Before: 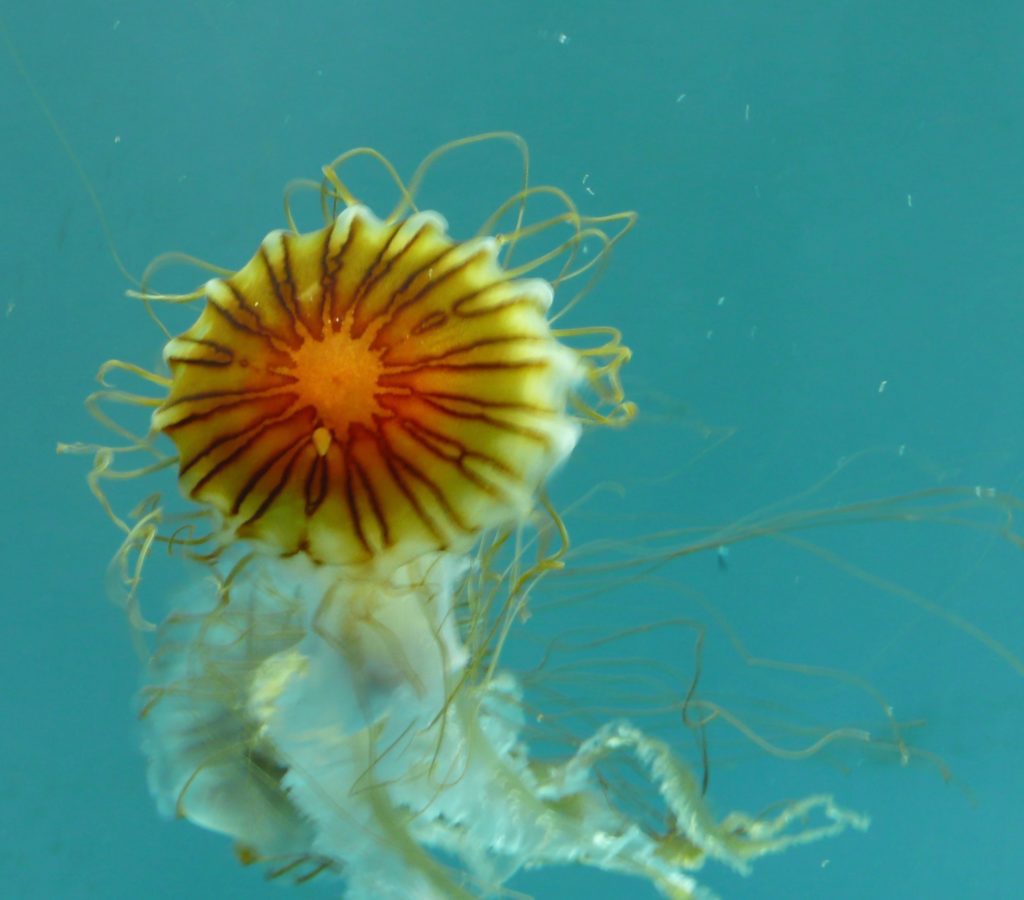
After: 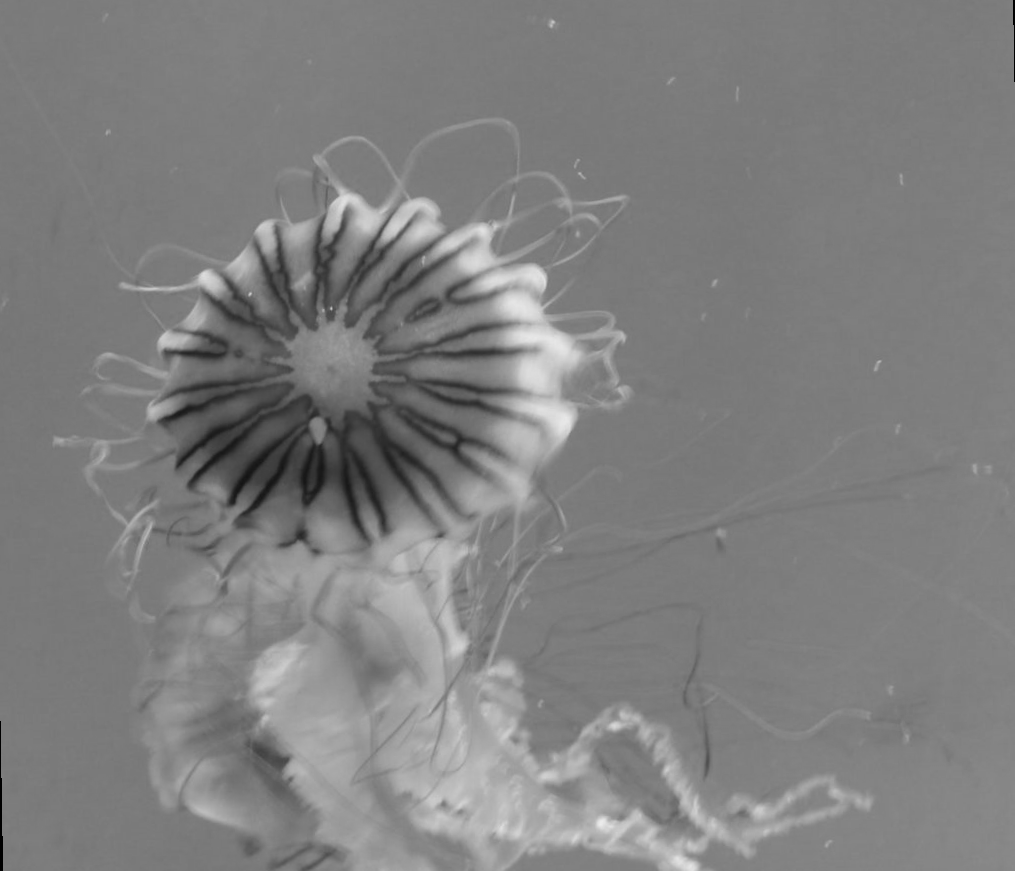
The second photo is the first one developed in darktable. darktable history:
rotate and perspective: rotation -1°, crop left 0.011, crop right 0.989, crop top 0.025, crop bottom 0.975
monochrome: a 32, b 64, size 2.3
